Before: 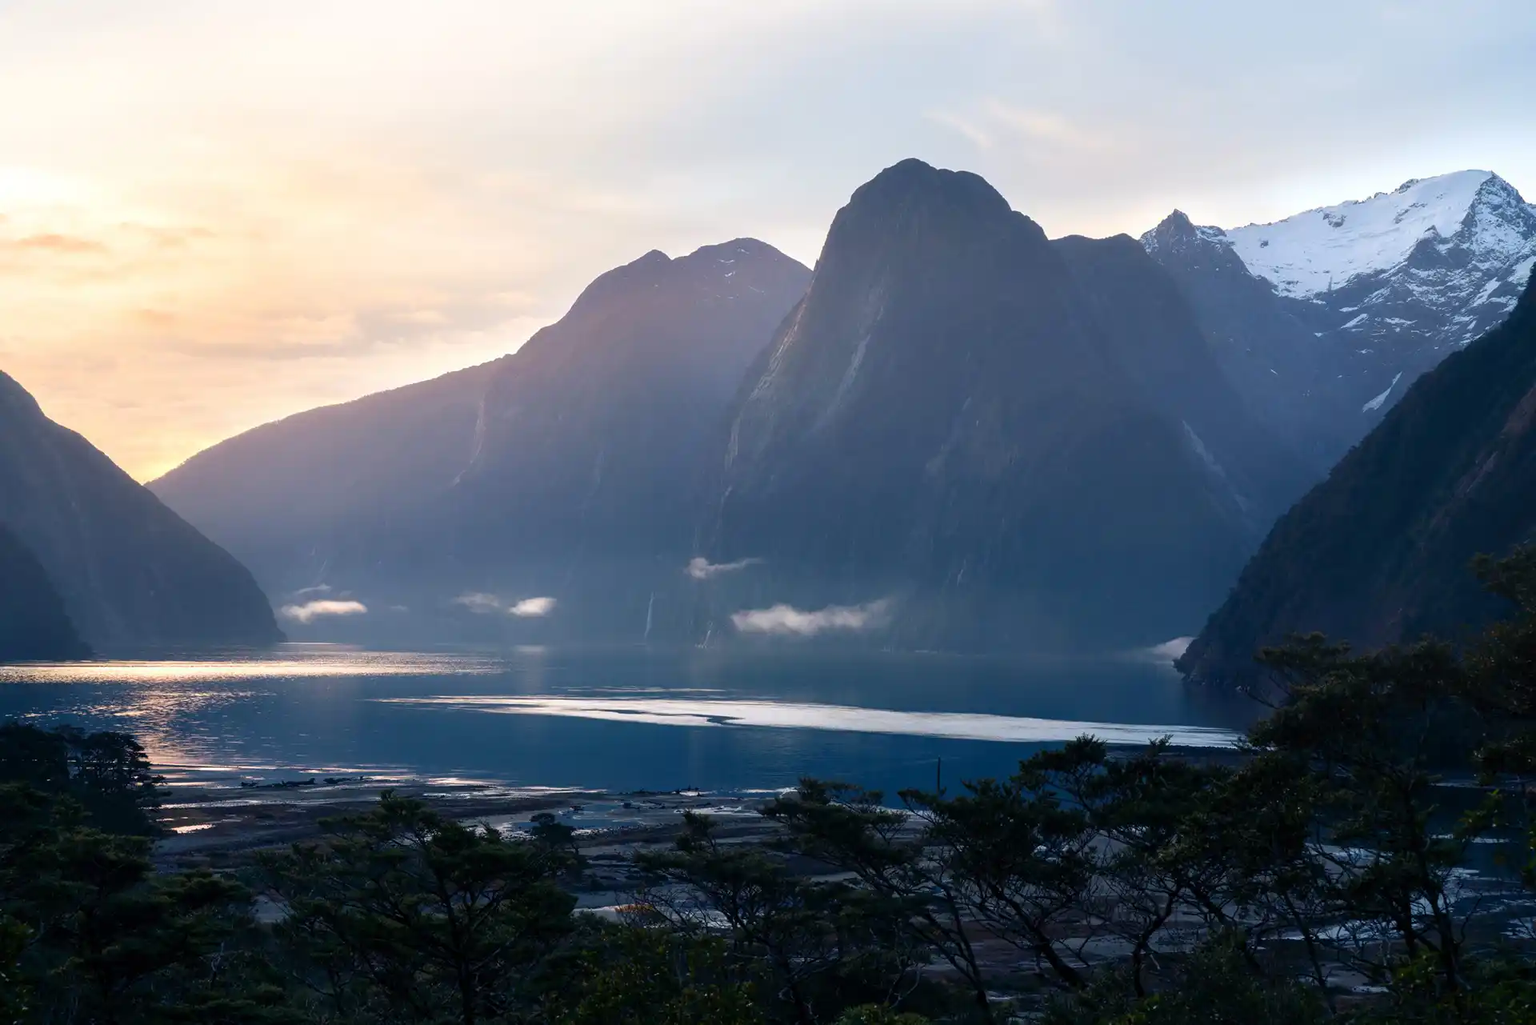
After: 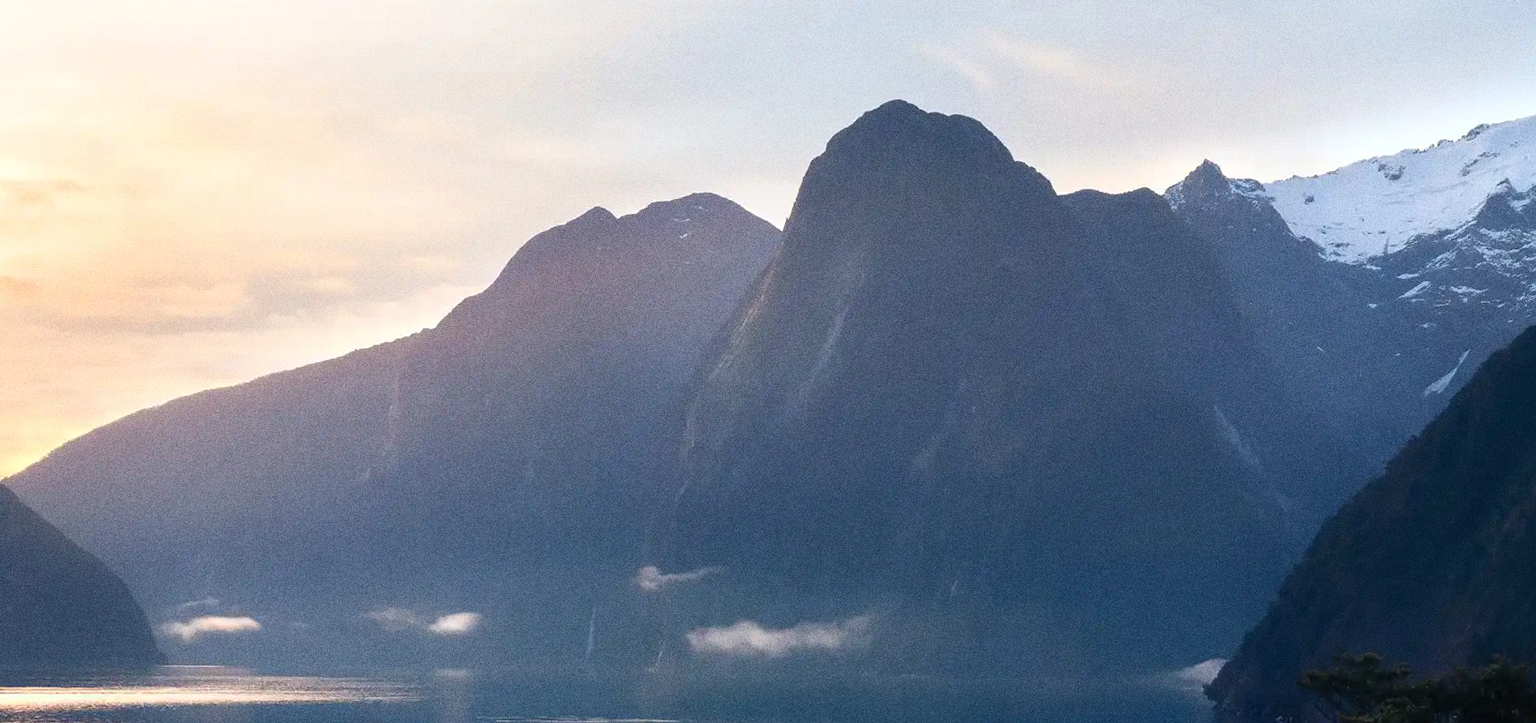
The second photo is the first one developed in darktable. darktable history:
exposure: exposure 0.014 EV, compensate highlight preservation false
crop and rotate: left 9.345%, top 7.22%, right 4.982%, bottom 32.331%
grain: coarseness 0.09 ISO, strength 40%
